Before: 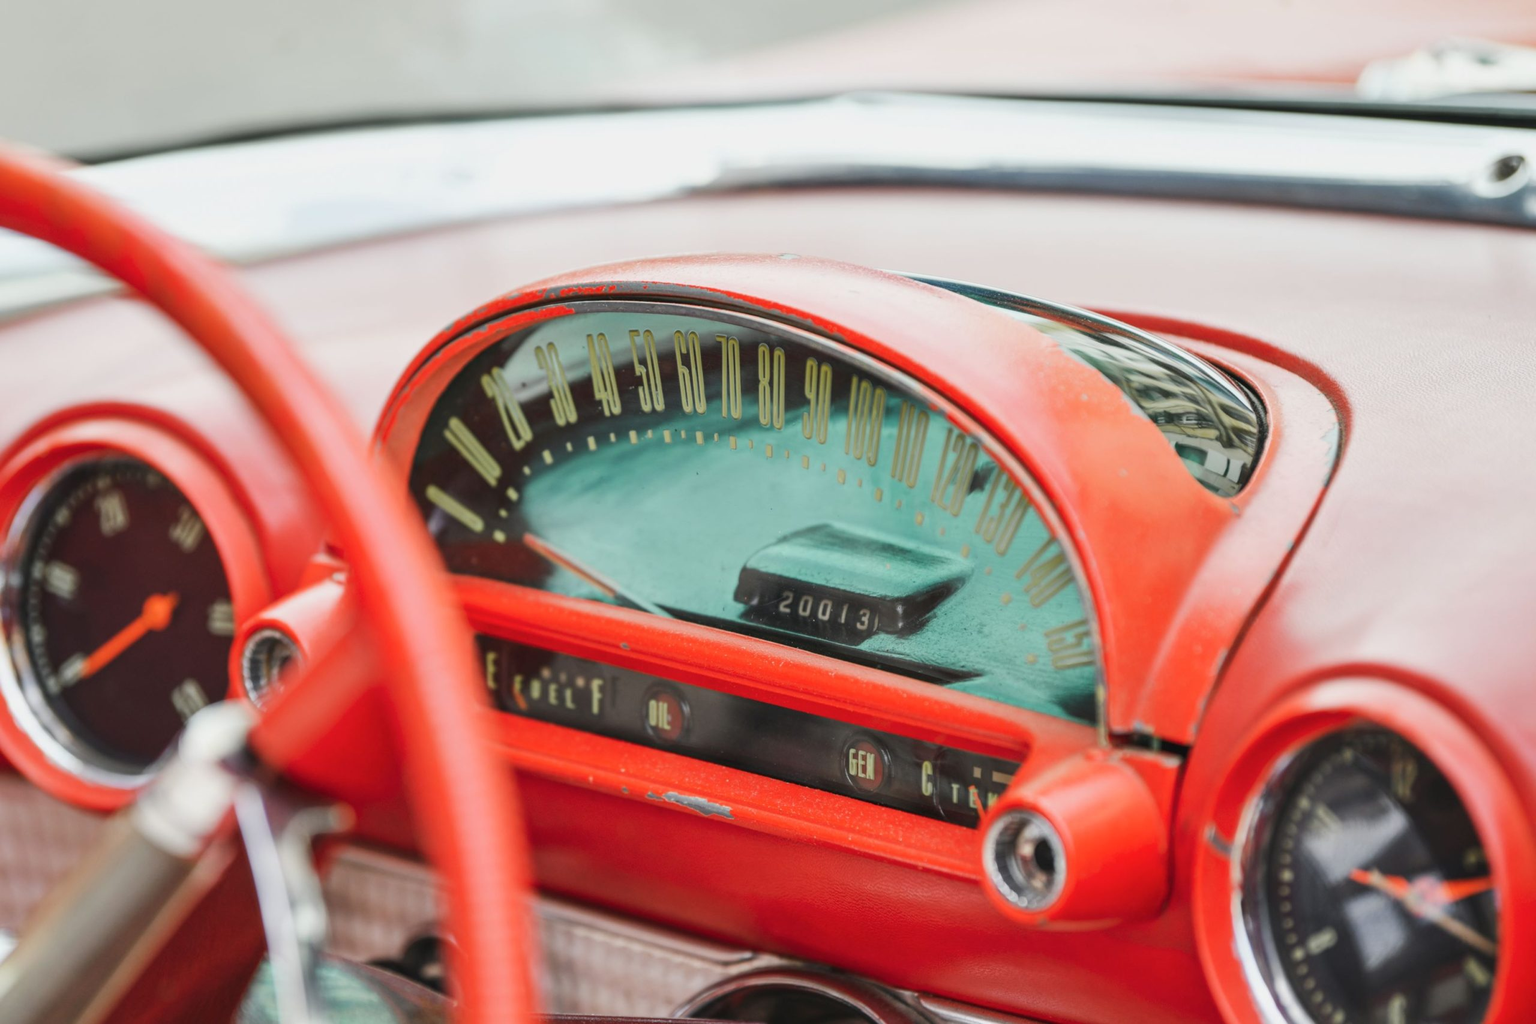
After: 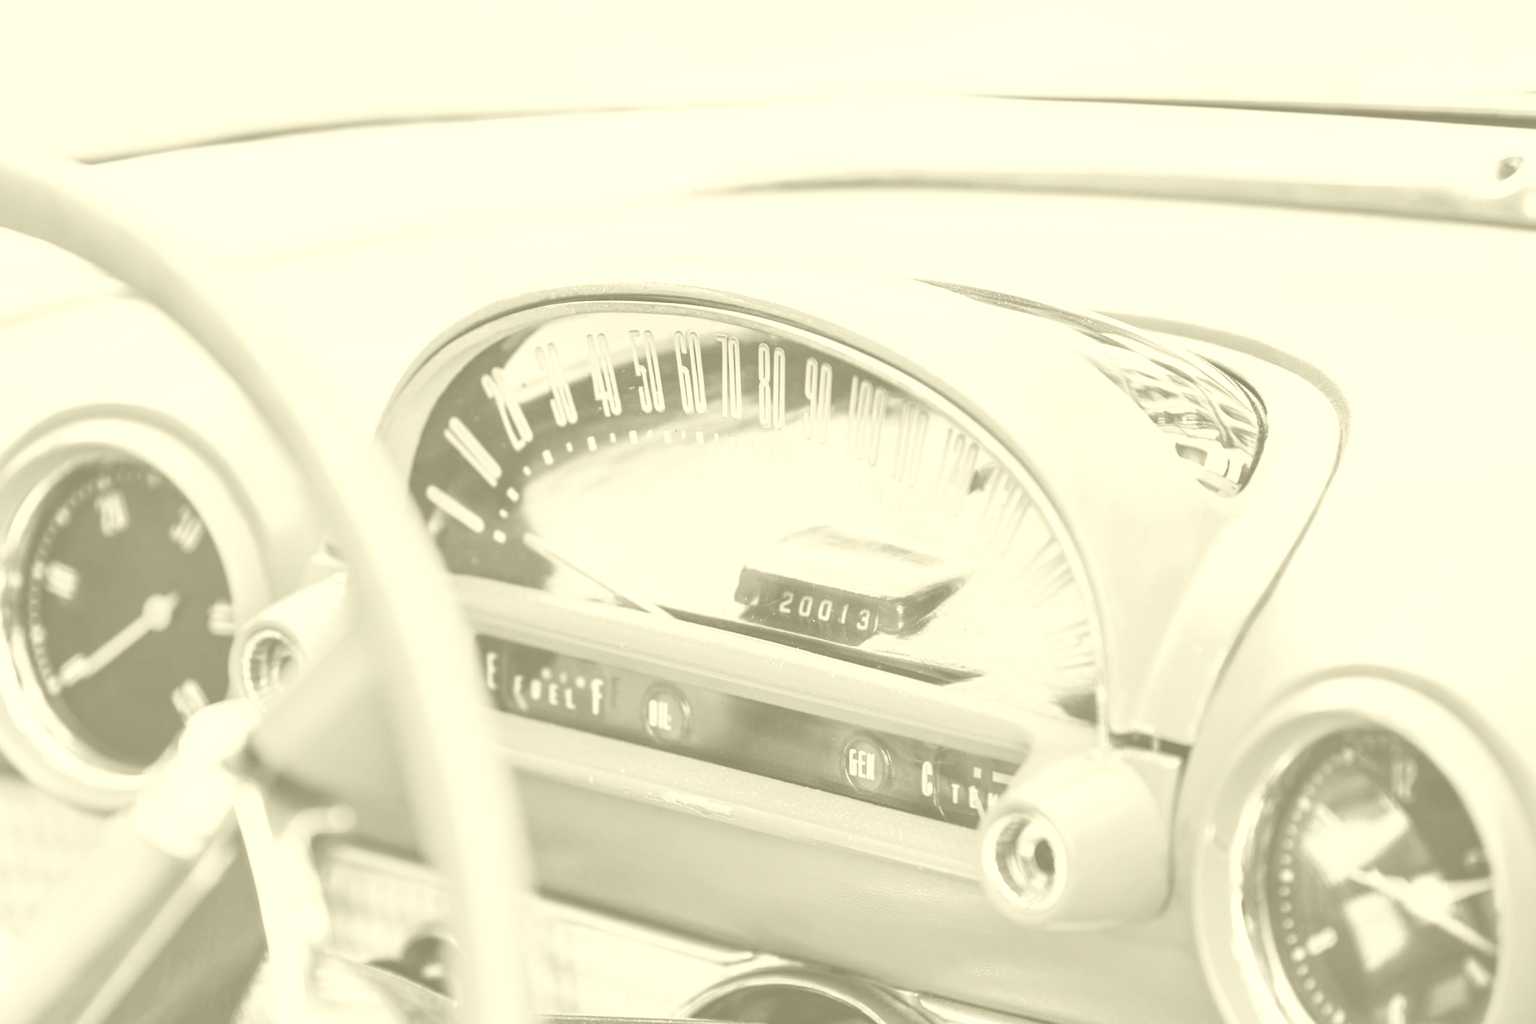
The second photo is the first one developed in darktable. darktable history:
sigmoid: contrast 1.7, skew -0.1, preserve hue 0%, red attenuation 0.1, red rotation 0.035, green attenuation 0.1, green rotation -0.017, blue attenuation 0.15, blue rotation -0.052, base primaries Rec2020
color calibration: illuminant same as pipeline (D50), x 0.346, y 0.359, temperature 5002.42 K
exposure: black level correction 0.001, exposure 1.116 EV, compensate highlight preservation false
colorize: hue 43.2°, saturation 40%, version 1
